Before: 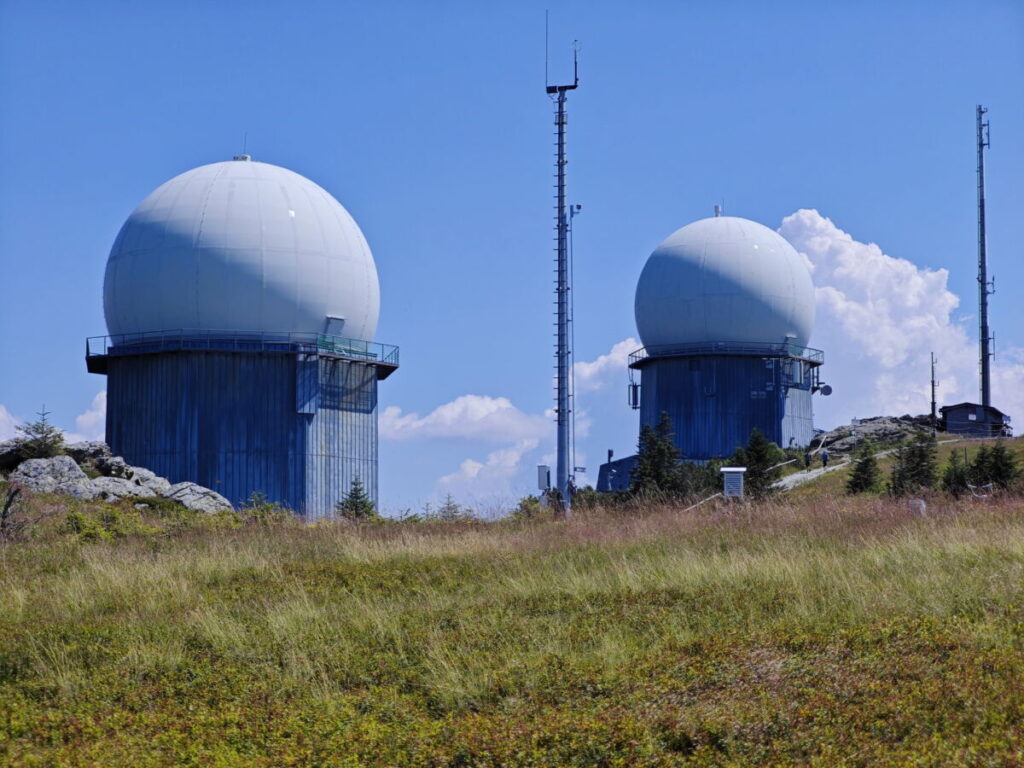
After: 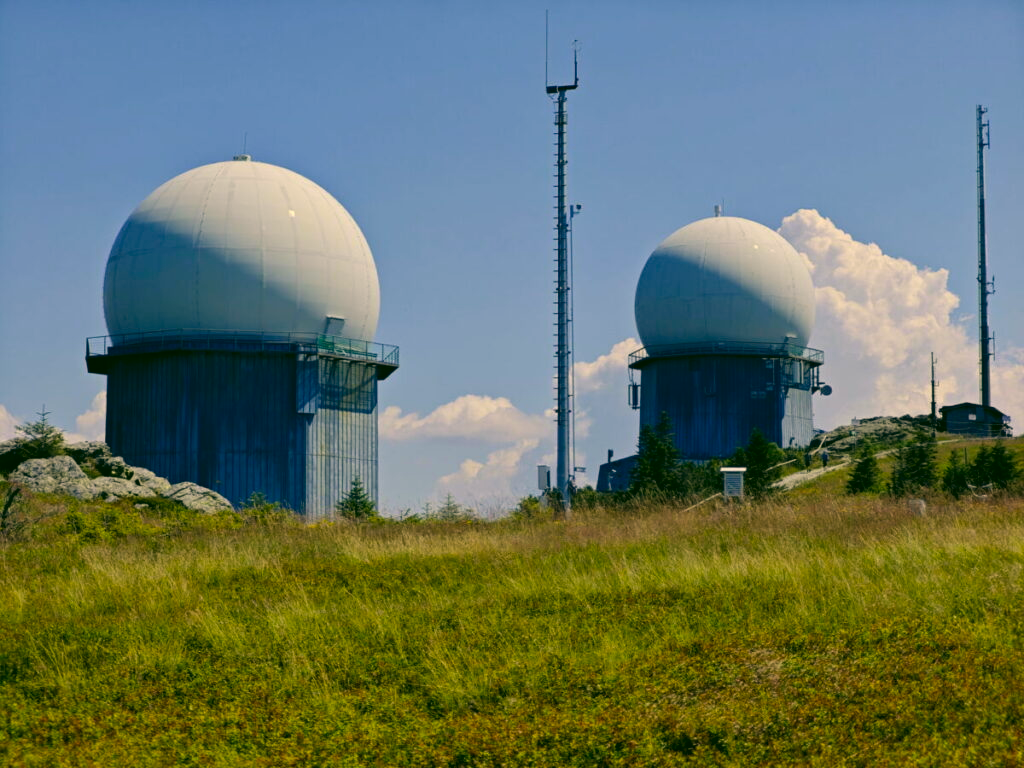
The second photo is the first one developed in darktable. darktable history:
white balance: emerald 1
rgb levels: mode RGB, independent channels, levels [[0, 0.5, 1], [0, 0.521, 1], [0, 0.536, 1]]
color correction: highlights a* 5.62, highlights b* 33.57, shadows a* -25.86, shadows b* 4.02
